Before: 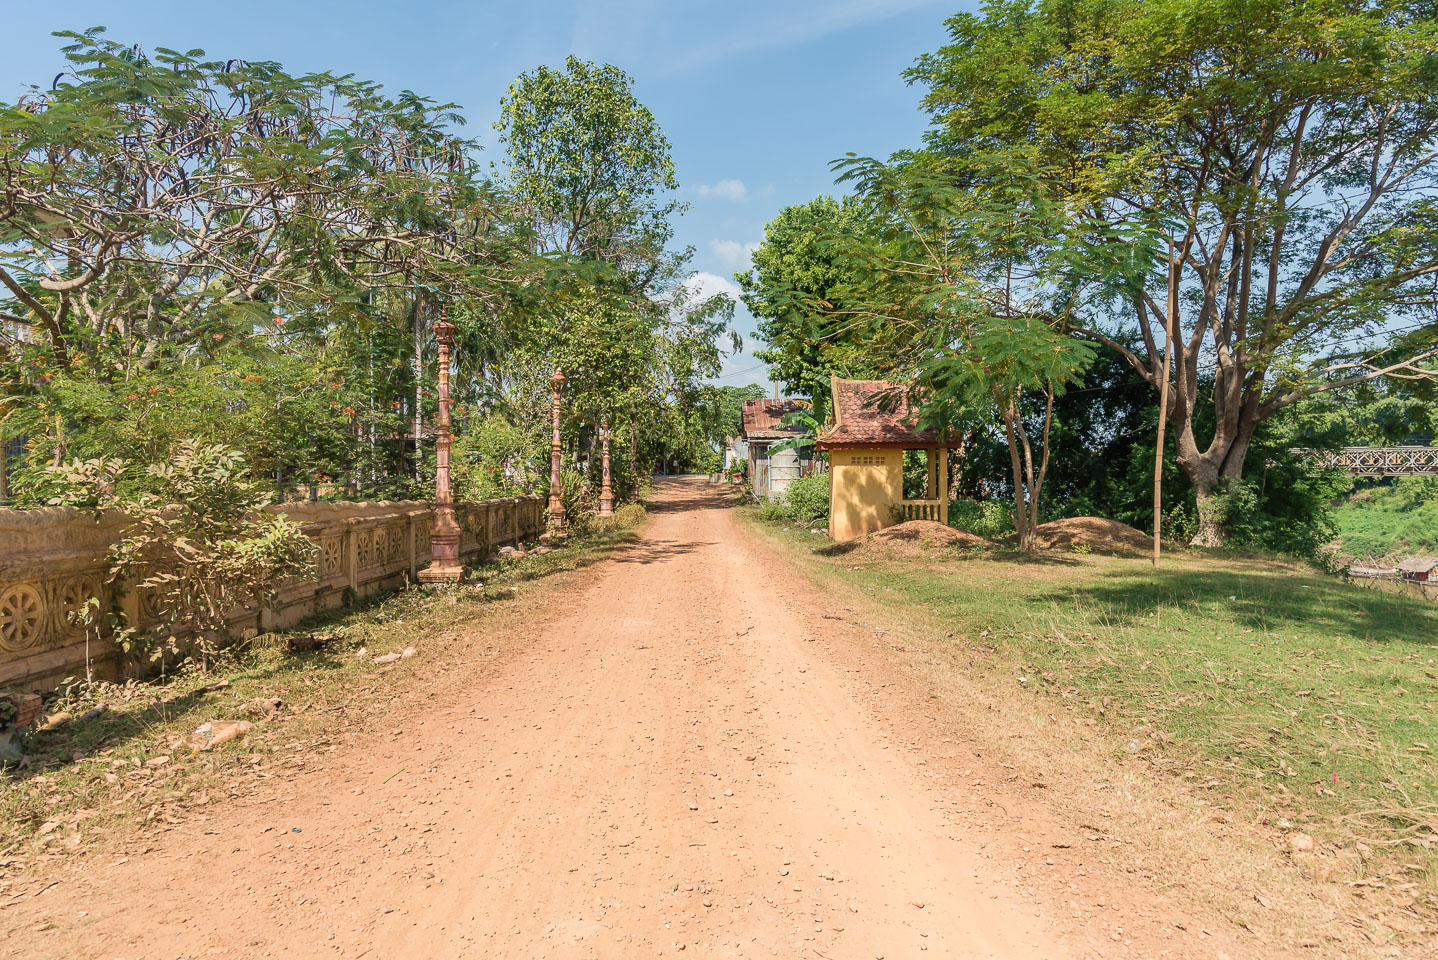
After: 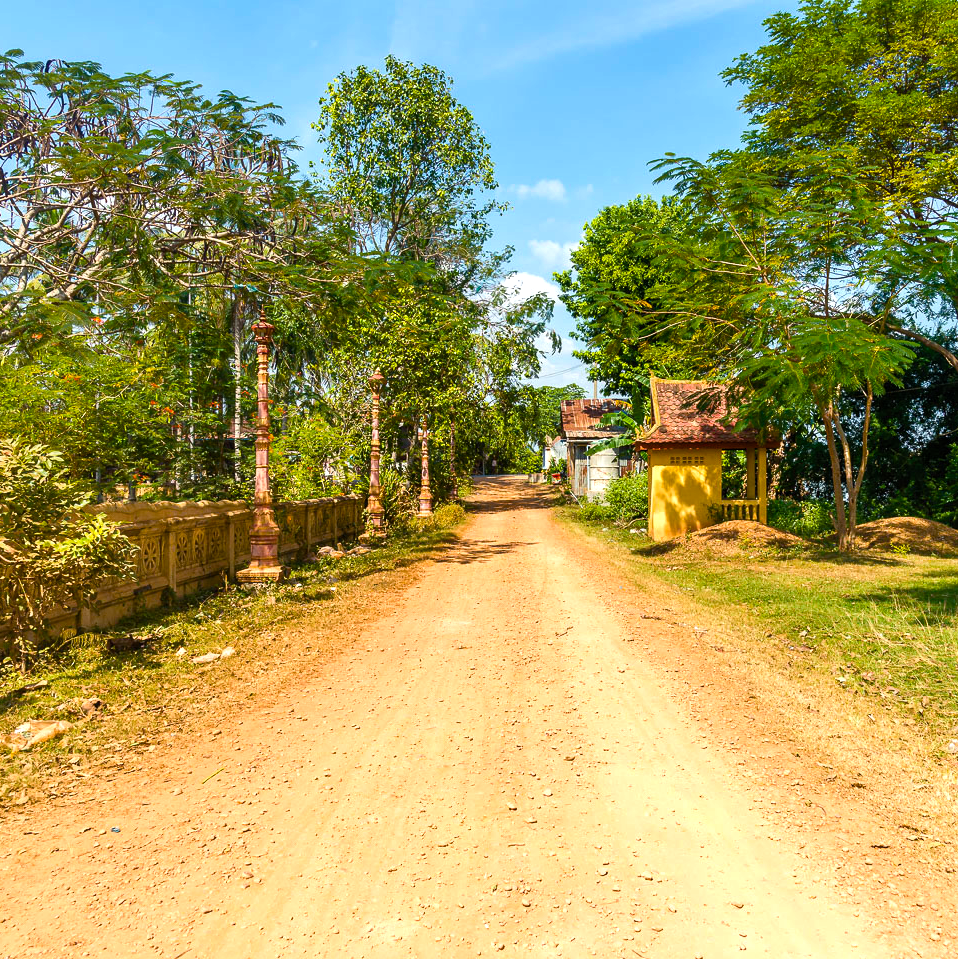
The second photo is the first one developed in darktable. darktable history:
crop and rotate: left 12.648%, right 20.685%
tone equalizer: on, module defaults
color balance rgb: linear chroma grading › global chroma 9%, perceptual saturation grading › global saturation 36%, perceptual saturation grading › shadows 35%, perceptual brilliance grading › global brilliance 15%, perceptual brilliance grading › shadows -35%, global vibrance 15%
levels: mode automatic, black 0.023%, white 99.97%, levels [0.062, 0.494, 0.925]
contrast brightness saturation: saturation -0.05
